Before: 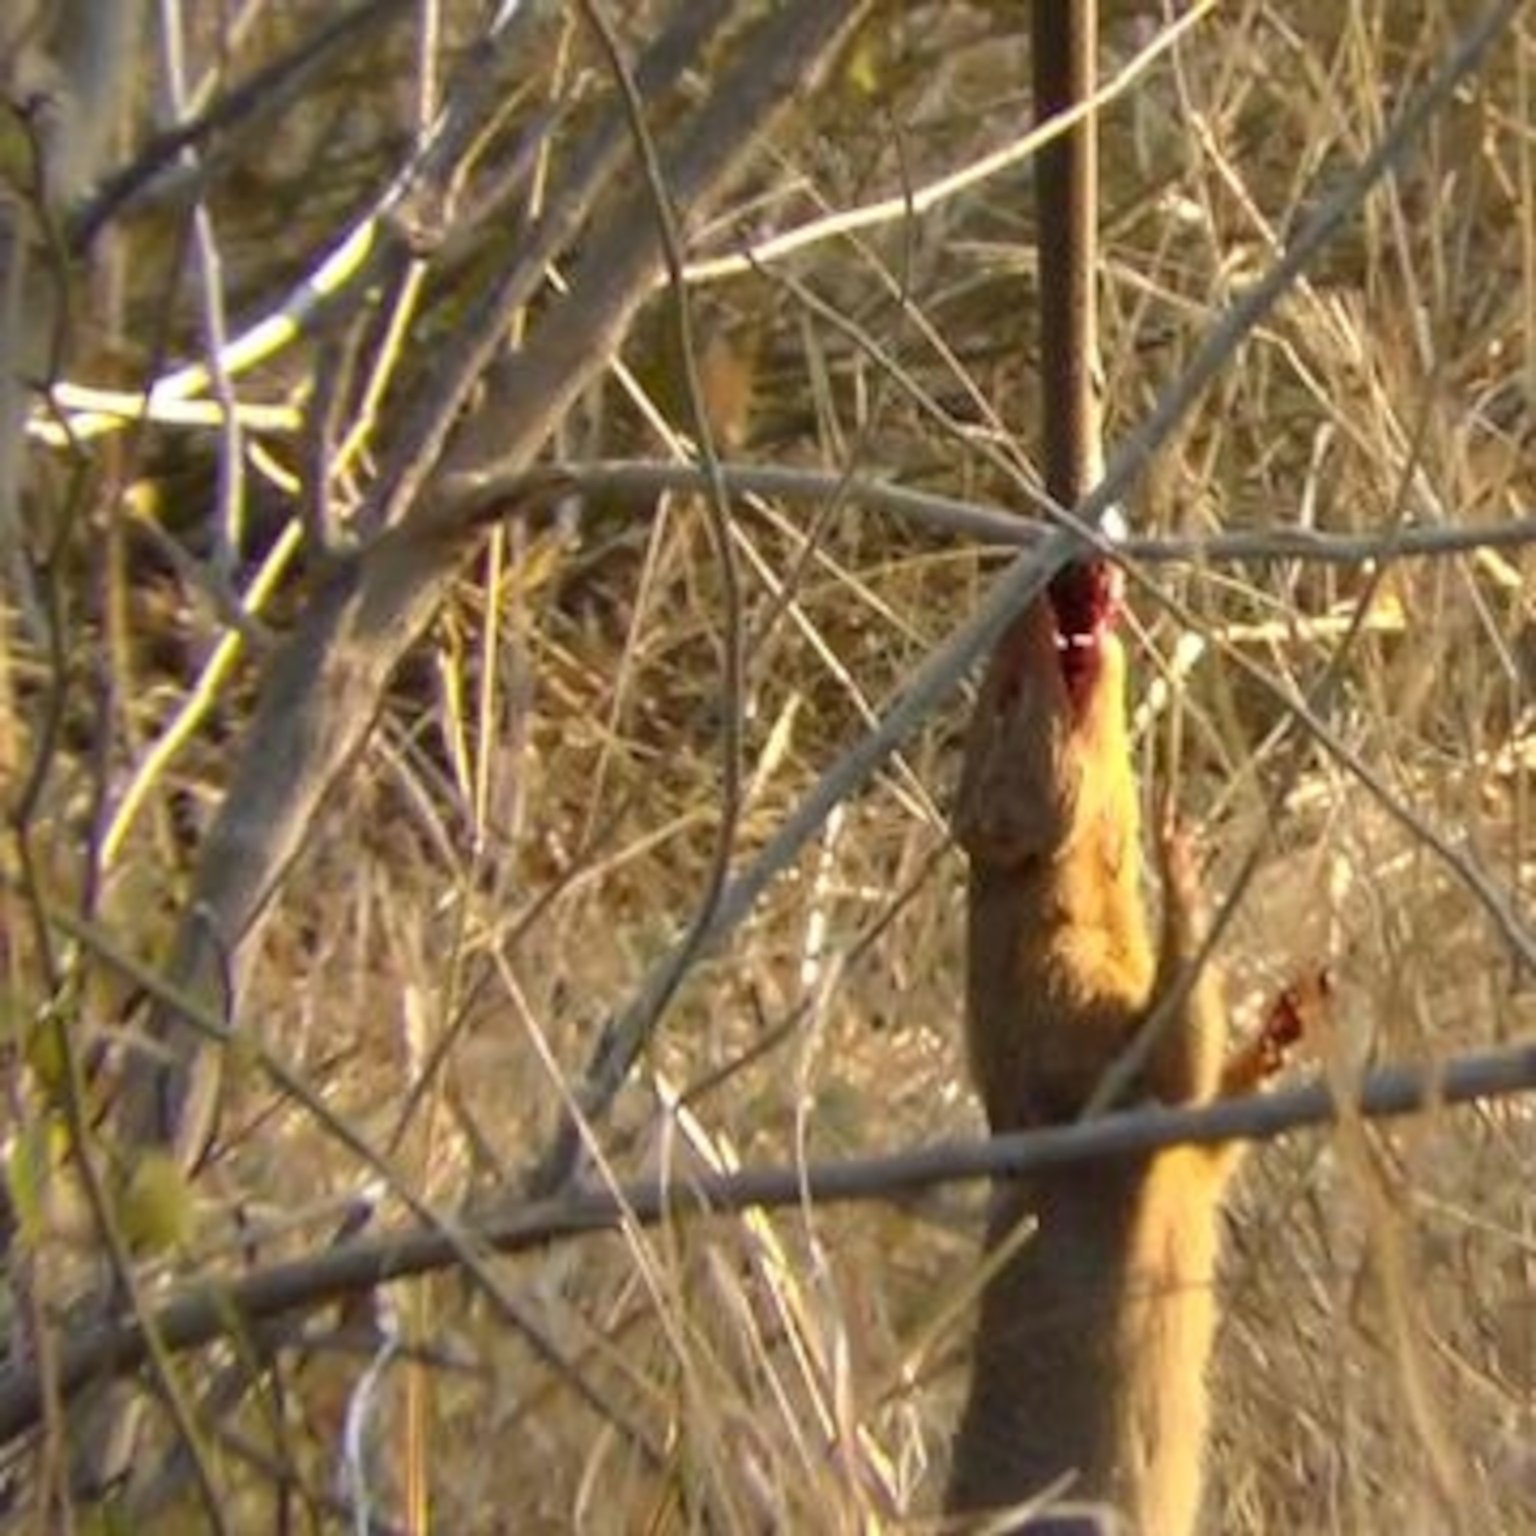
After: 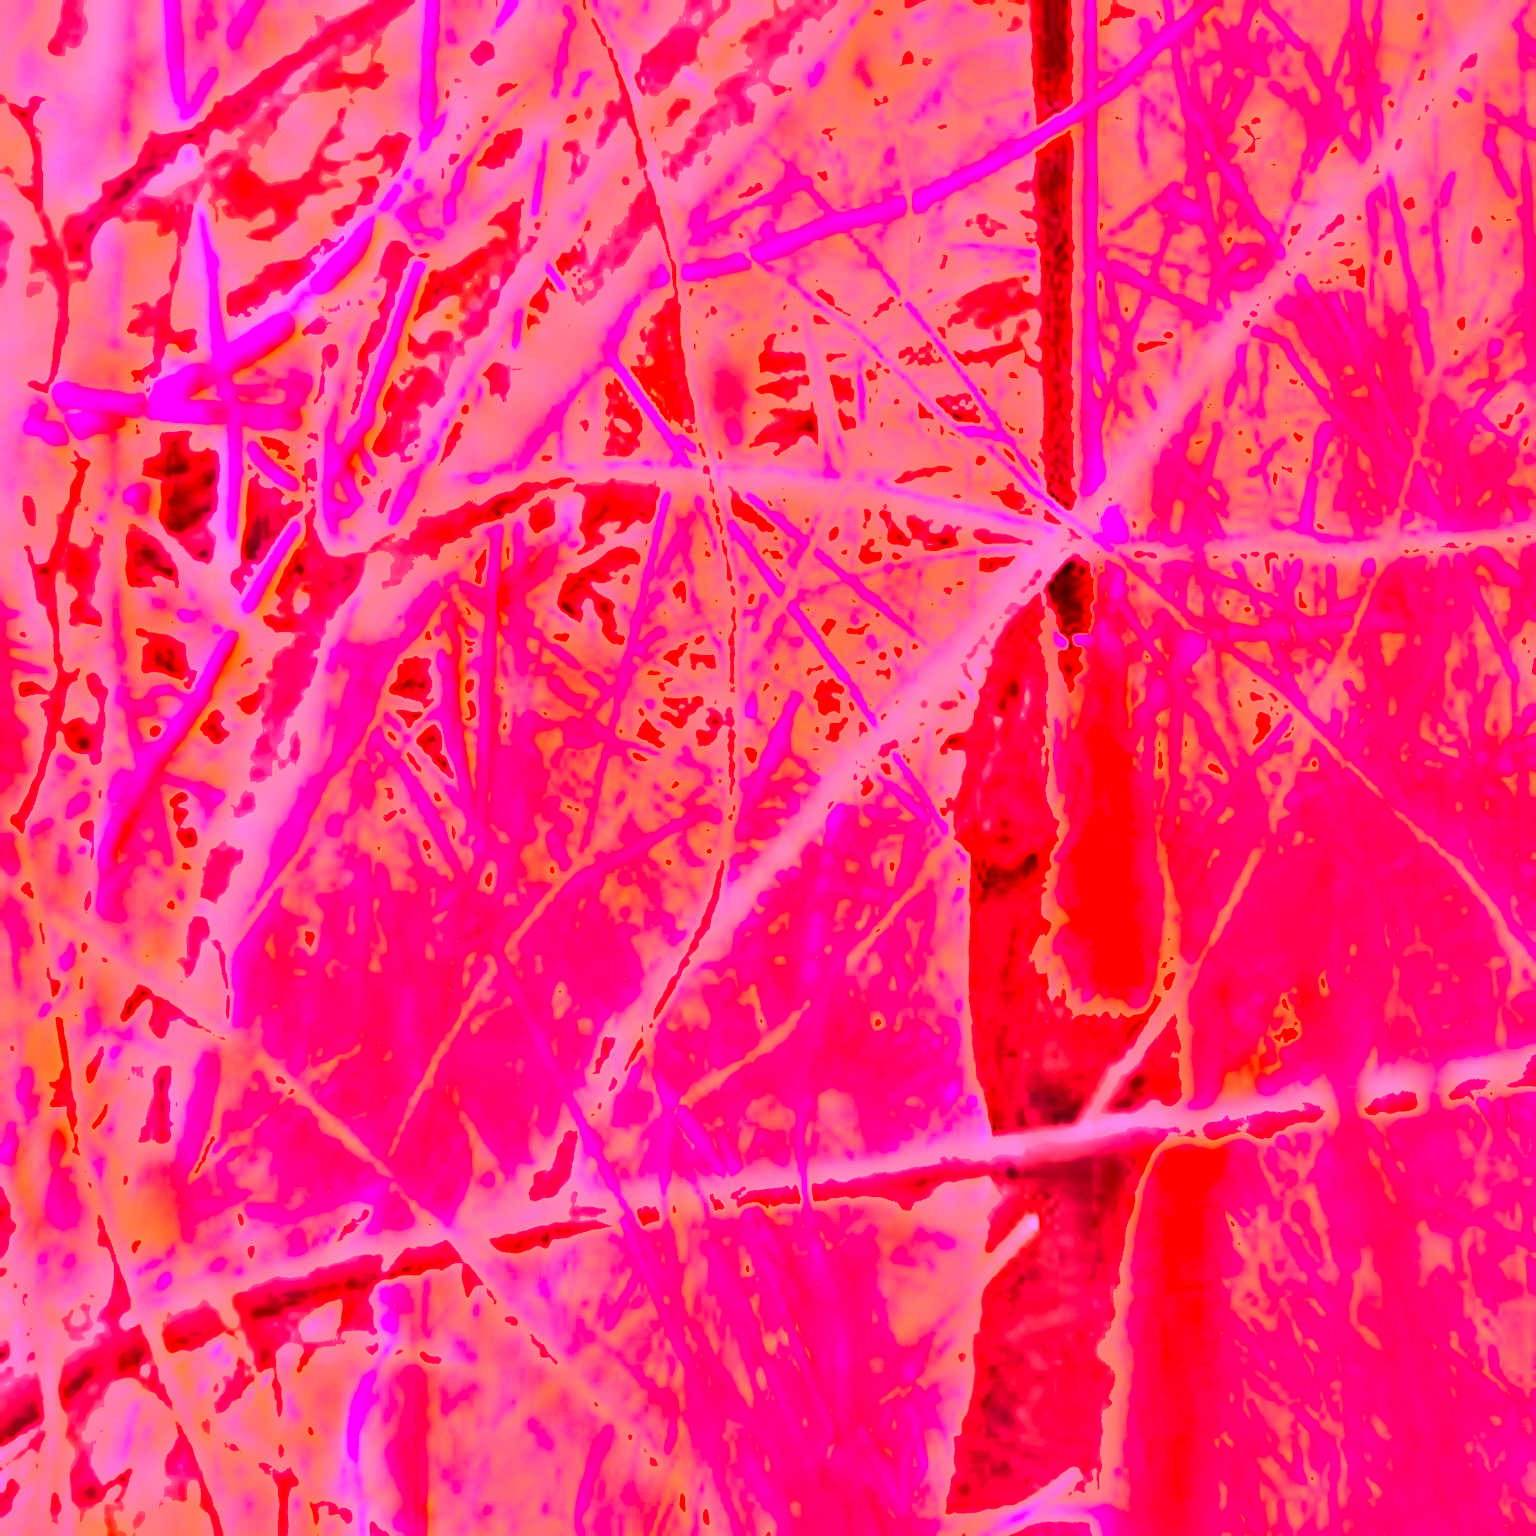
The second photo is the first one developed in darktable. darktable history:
white balance: red 4.26, blue 1.802
tone equalizer: -8 EV -0.75 EV, -7 EV -0.7 EV, -6 EV -0.6 EV, -5 EV -0.4 EV, -3 EV 0.4 EV, -2 EV 0.6 EV, -1 EV 0.7 EV, +0 EV 0.75 EV, edges refinement/feathering 500, mask exposure compensation -1.57 EV, preserve details no
shadows and highlights: shadows 37.27, highlights -28.18, soften with gaussian
local contrast: mode bilateral grid, contrast 20, coarseness 50, detail 132%, midtone range 0.2
